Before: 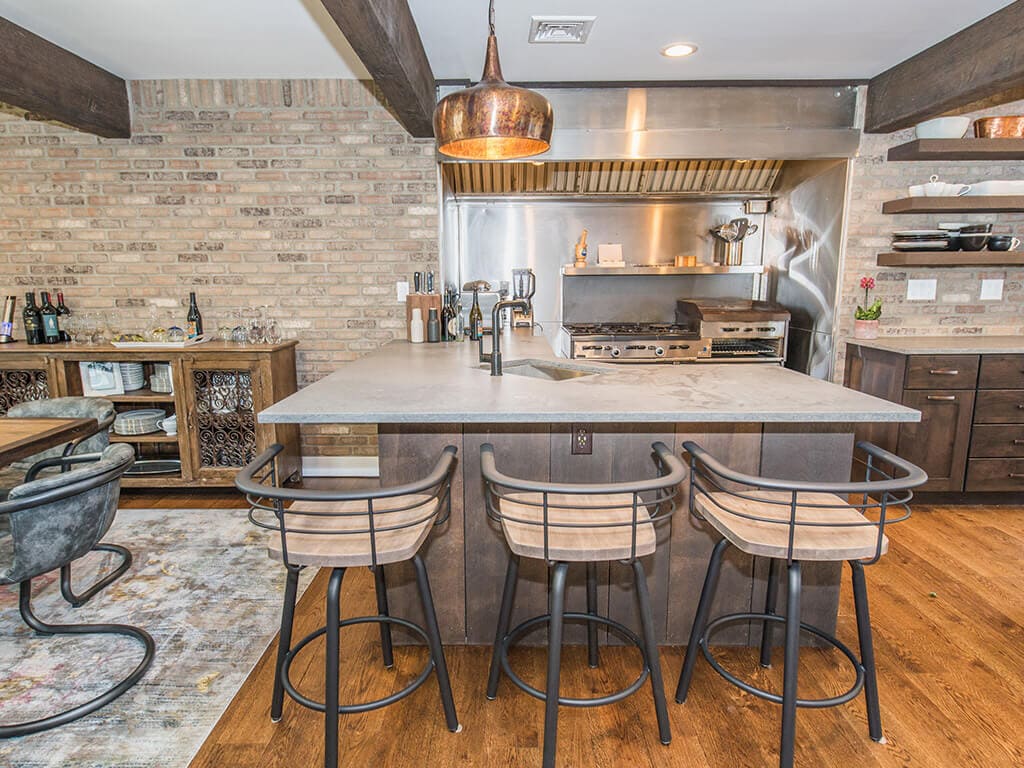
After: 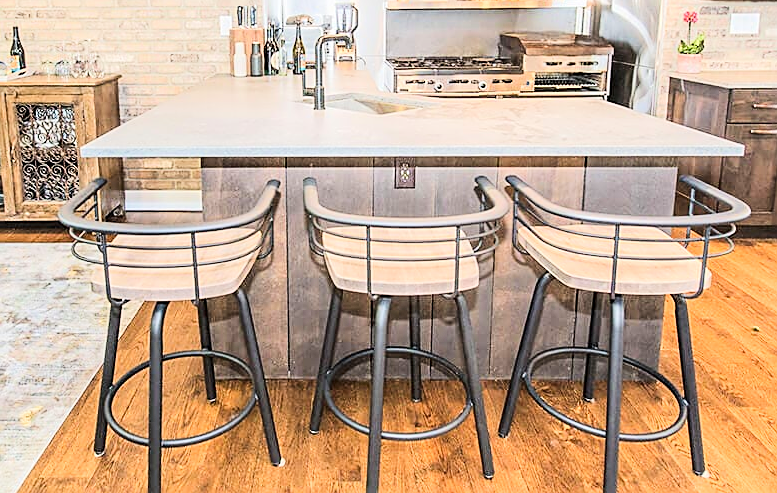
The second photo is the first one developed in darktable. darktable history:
shadows and highlights: shadows -1.58, highlights 41.07
tone equalizer: -7 EV 0.151 EV, -6 EV 0.566 EV, -5 EV 1.18 EV, -4 EV 1.31 EV, -3 EV 1.16 EV, -2 EV 0.6 EV, -1 EV 0.146 EV, edges refinement/feathering 500, mask exposure compensation -1.57 EV, preserve details no
sharpen: on, module defaults
crop and rotate: left 17.358%, top 34.726%, right 6.74%, bottom 0.99%
